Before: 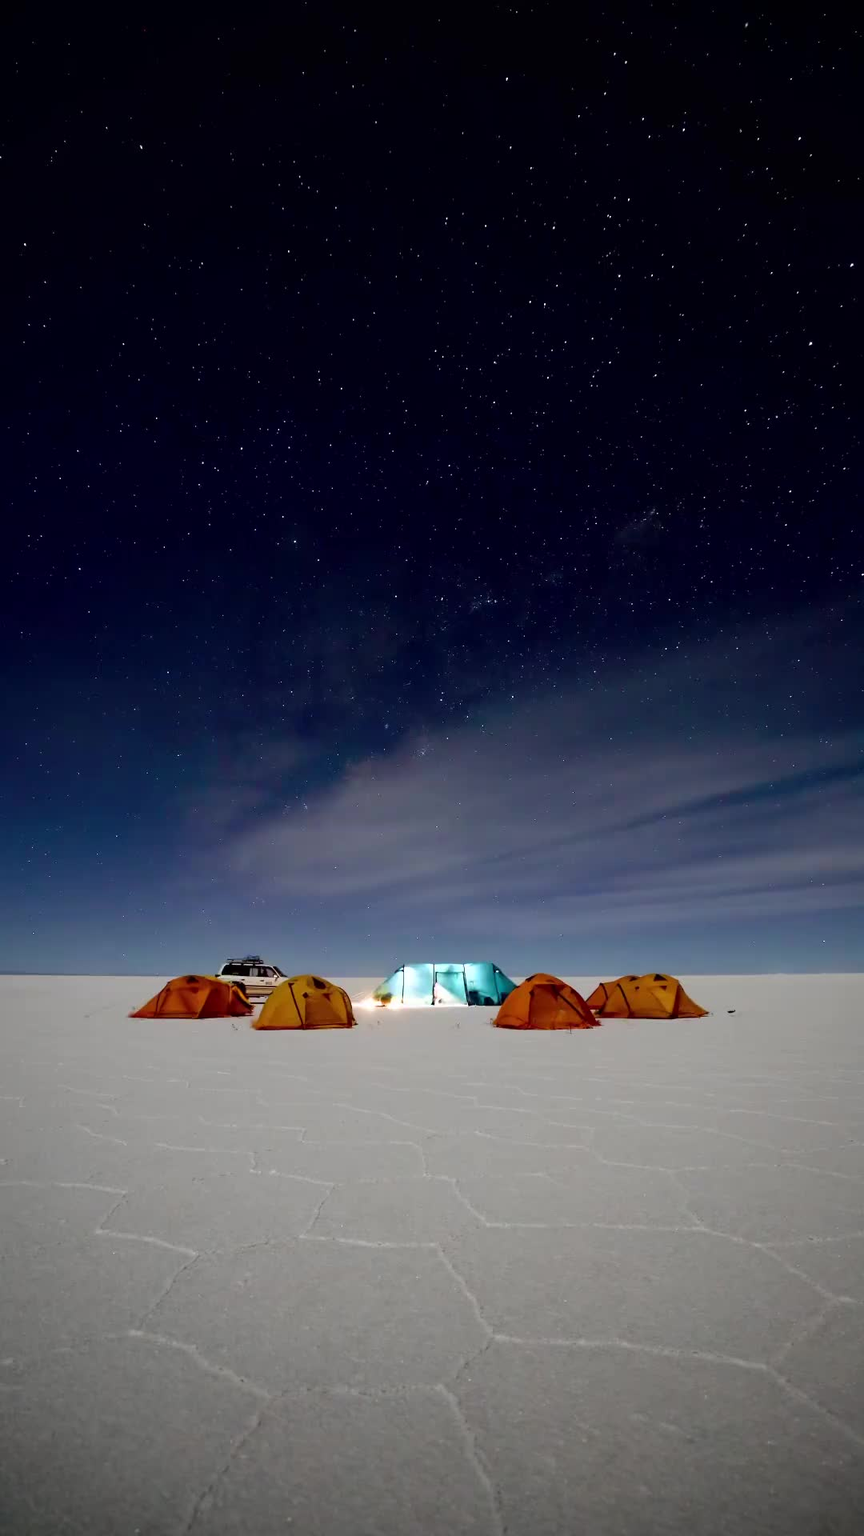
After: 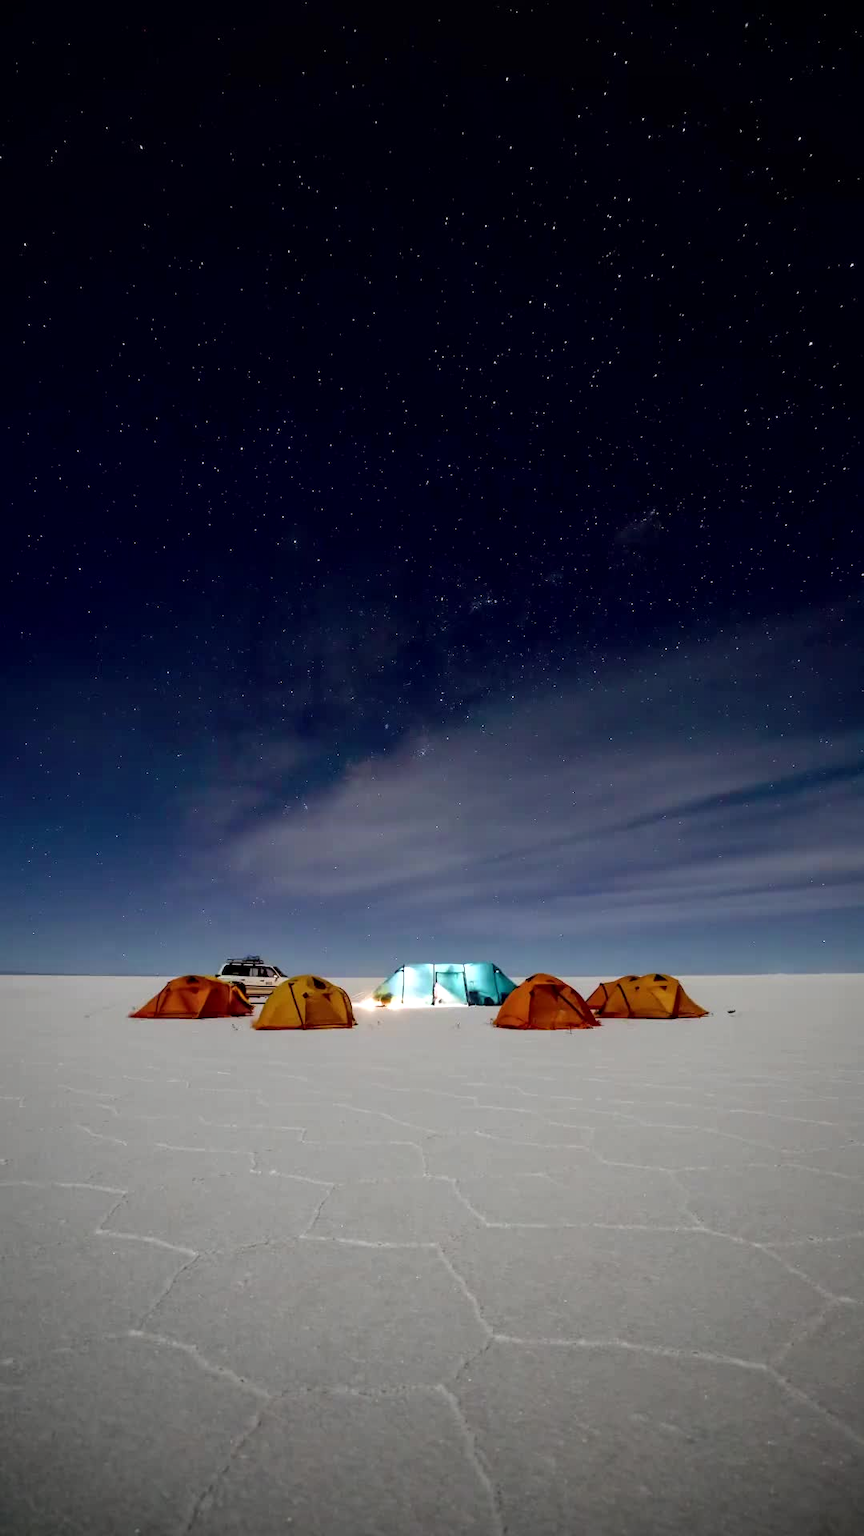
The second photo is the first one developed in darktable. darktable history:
local contrast: on, module defaults
color correction: highlights a* -0.182, highlights b* -0.124
